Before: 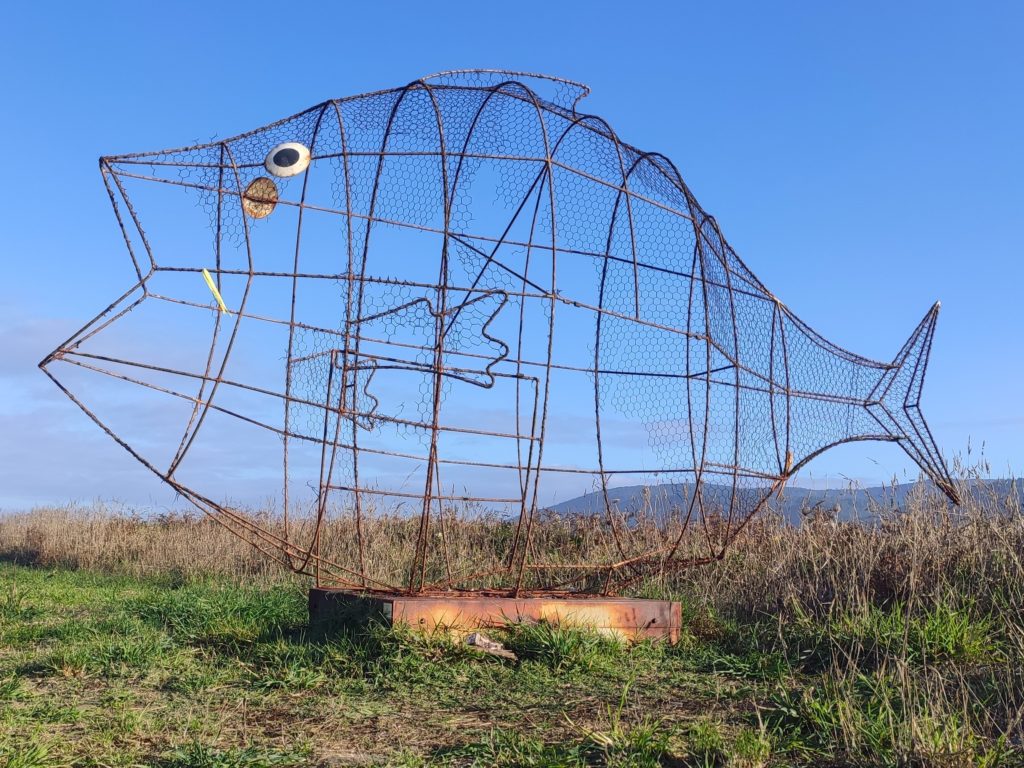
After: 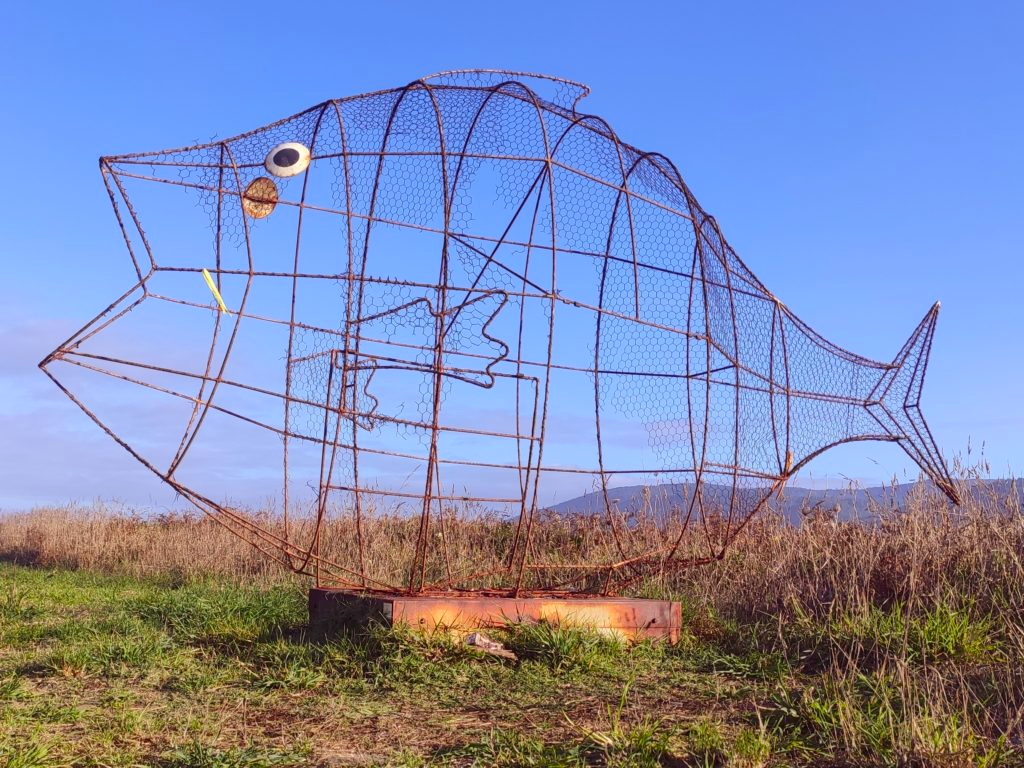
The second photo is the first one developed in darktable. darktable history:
contrast brightness saturation: saturation 0.18
rgb levels: mode RGB, independent channels, levels [[0, 0.474, 1], [0, 0.5, 1], [0, 0.5, 1]]
